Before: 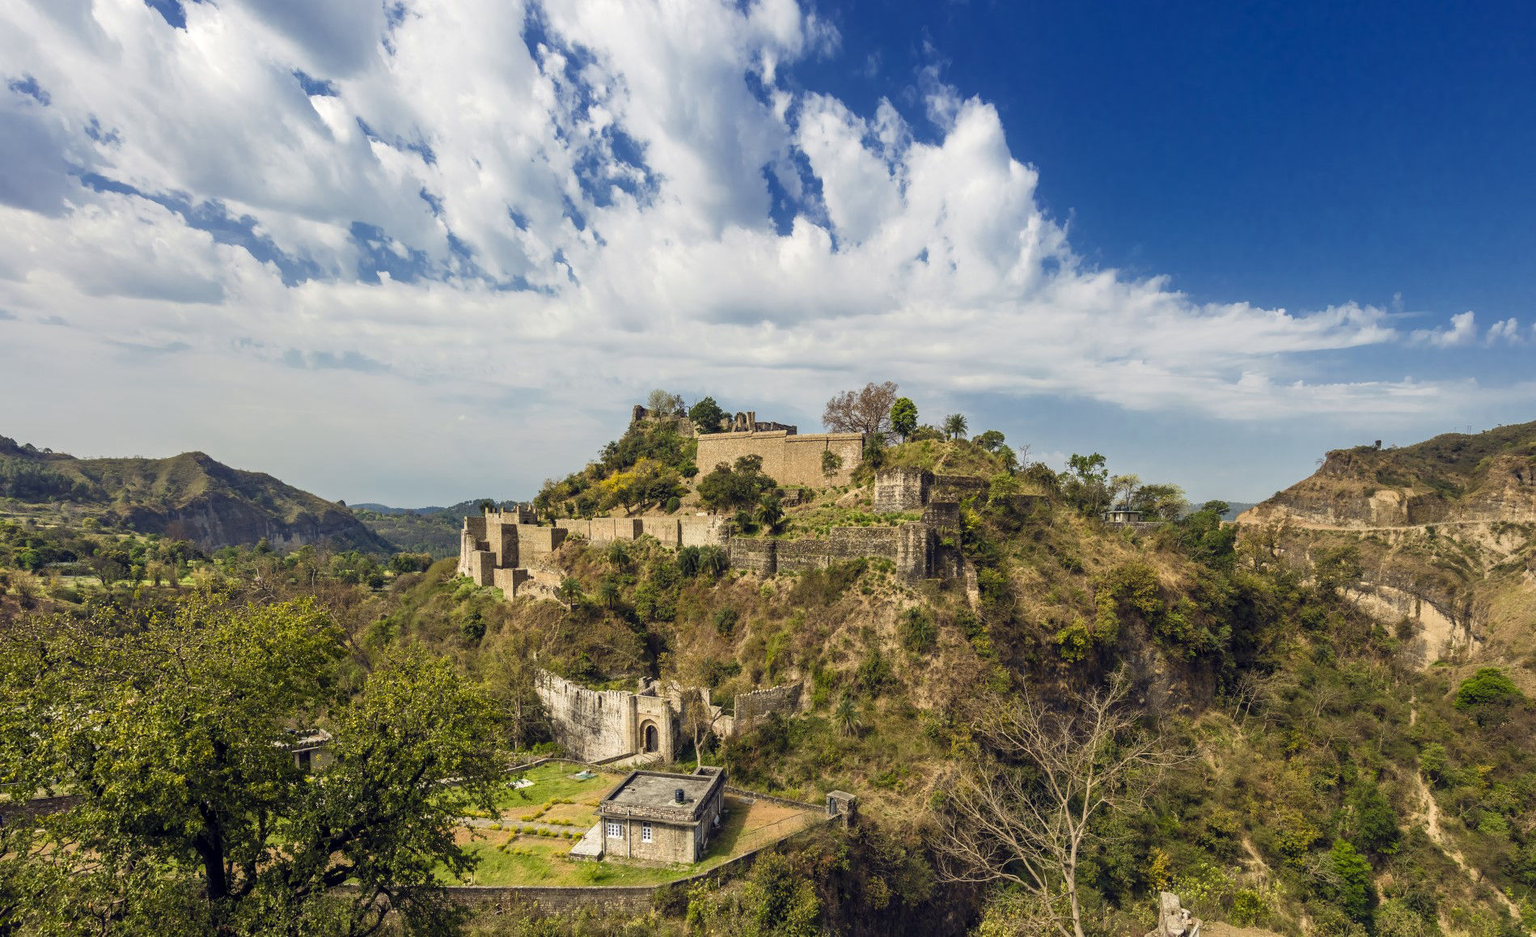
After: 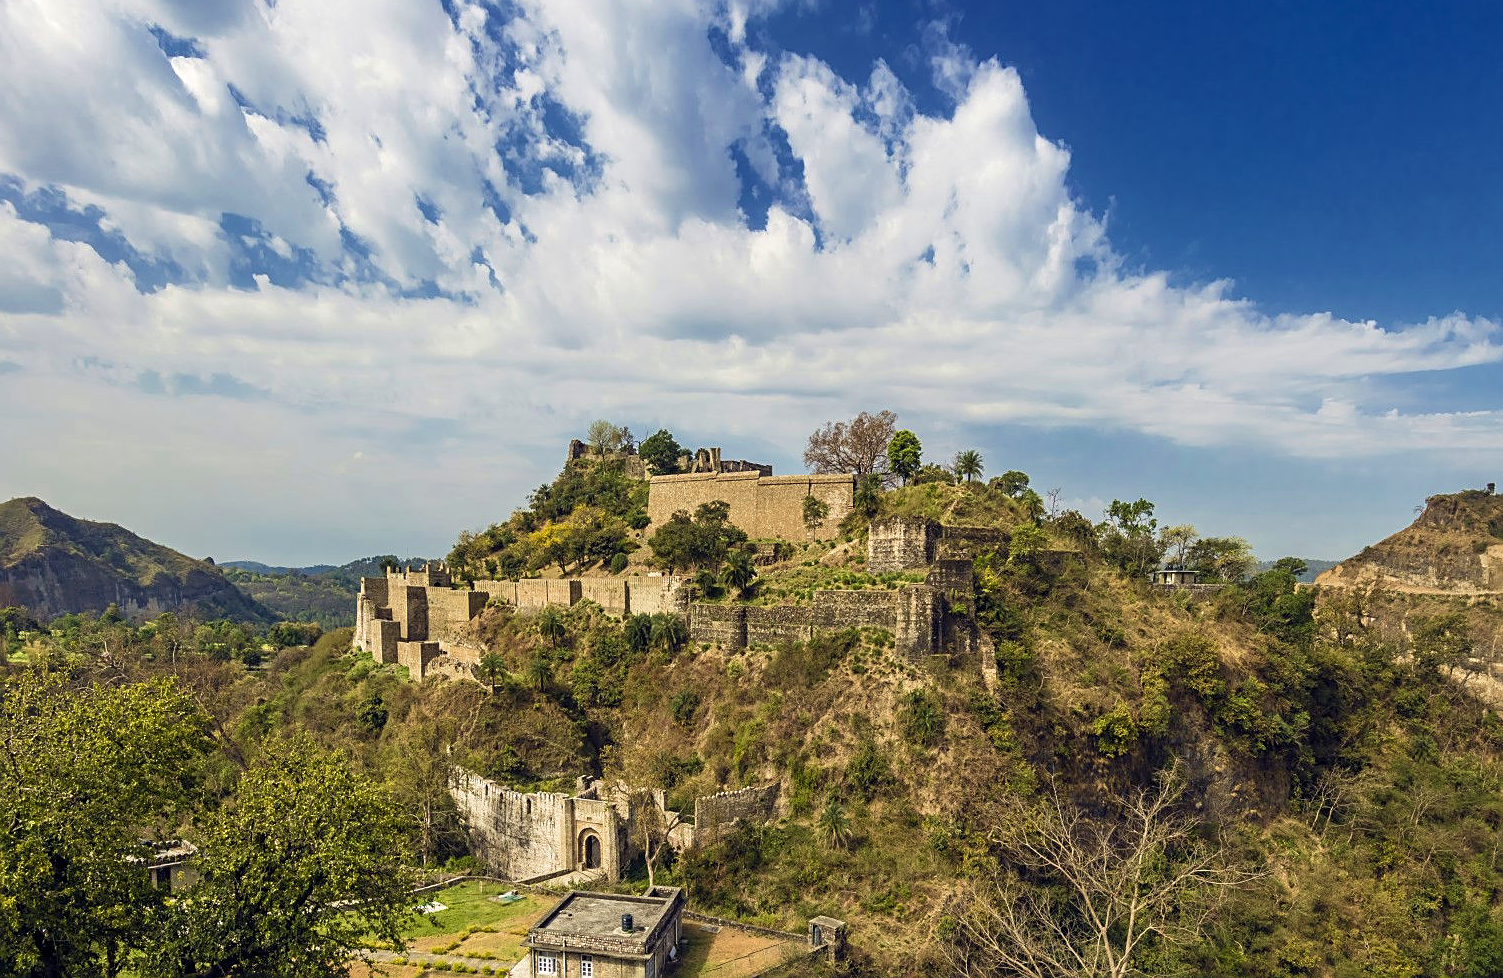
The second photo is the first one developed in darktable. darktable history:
velvia: on, module defaults
sharpen: on, module defaults
crop: left 11.245%, top 5.296%, right 9.572%, bottom 10.227%
